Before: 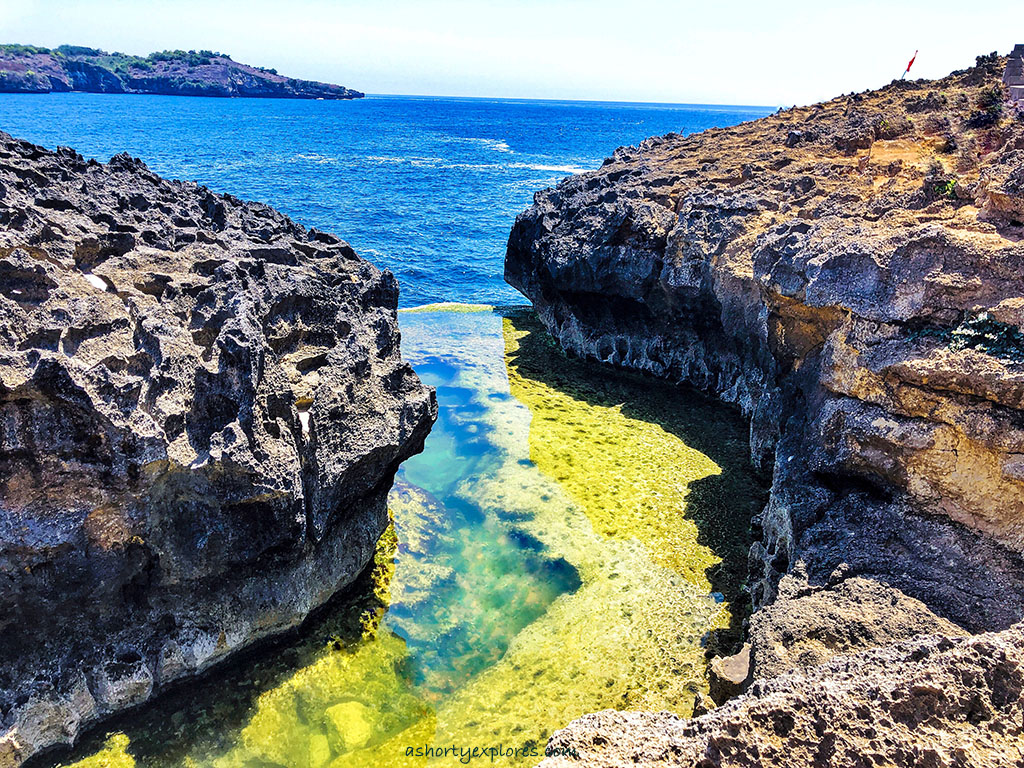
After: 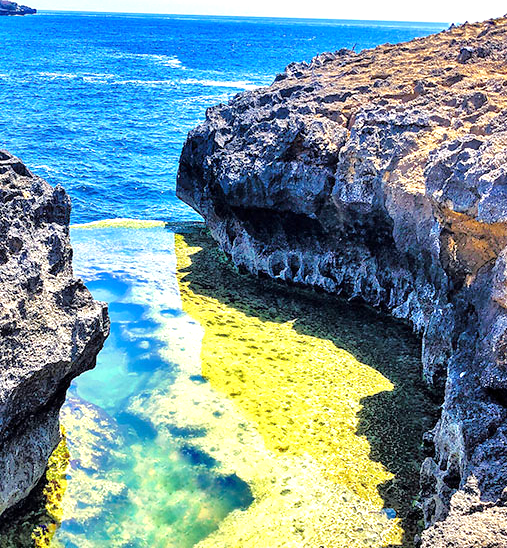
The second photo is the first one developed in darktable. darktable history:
crop: left 32.075%, top 10.976%, right 18.355%, bottom 17.596%
tone equalizer: -7 EV 0.15 EV, -6 EV 0.6 EV, -5 EV 1.15 EV, -4 EV 1.33 EV, -3 EV 1.15 EV, -2 EV 0.6 EV, -1 EV 0.15 EV, mask exposure compensation -0.5 EV
exposure: exposure 0.493 EV, compensate highlight preservation false
